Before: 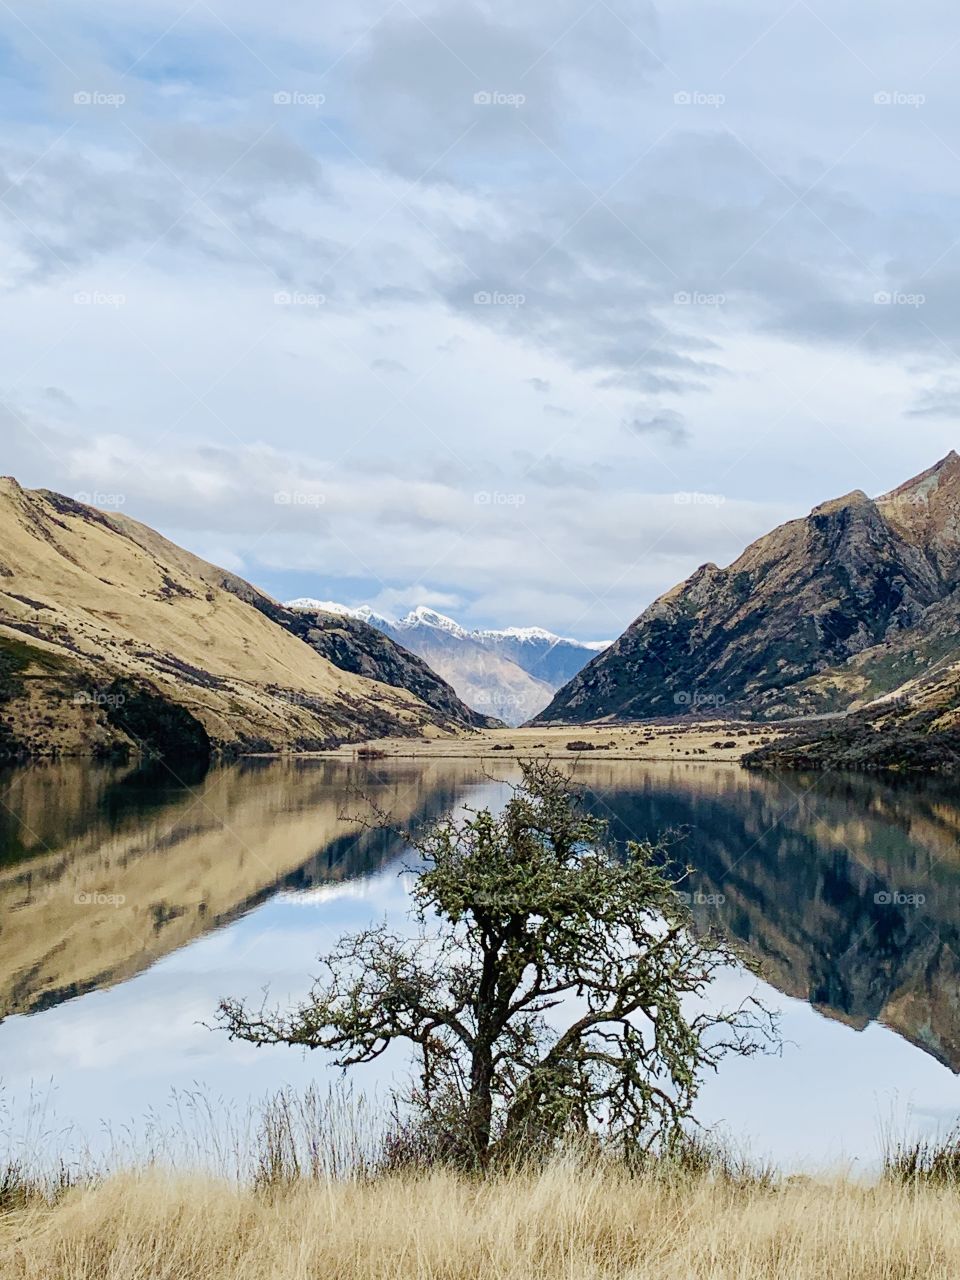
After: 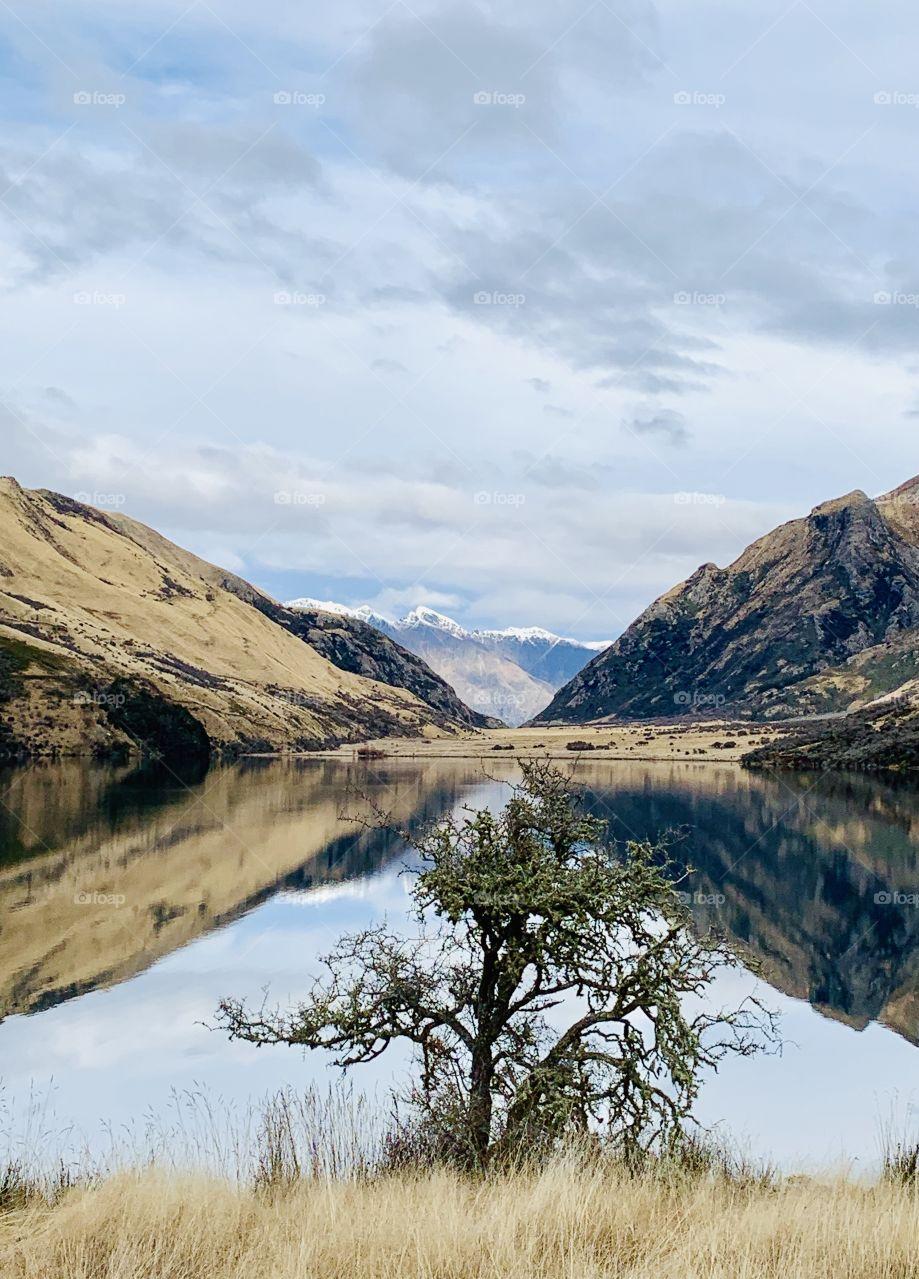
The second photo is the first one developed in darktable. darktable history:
crop: right 4.262%, bottom 0.031%
